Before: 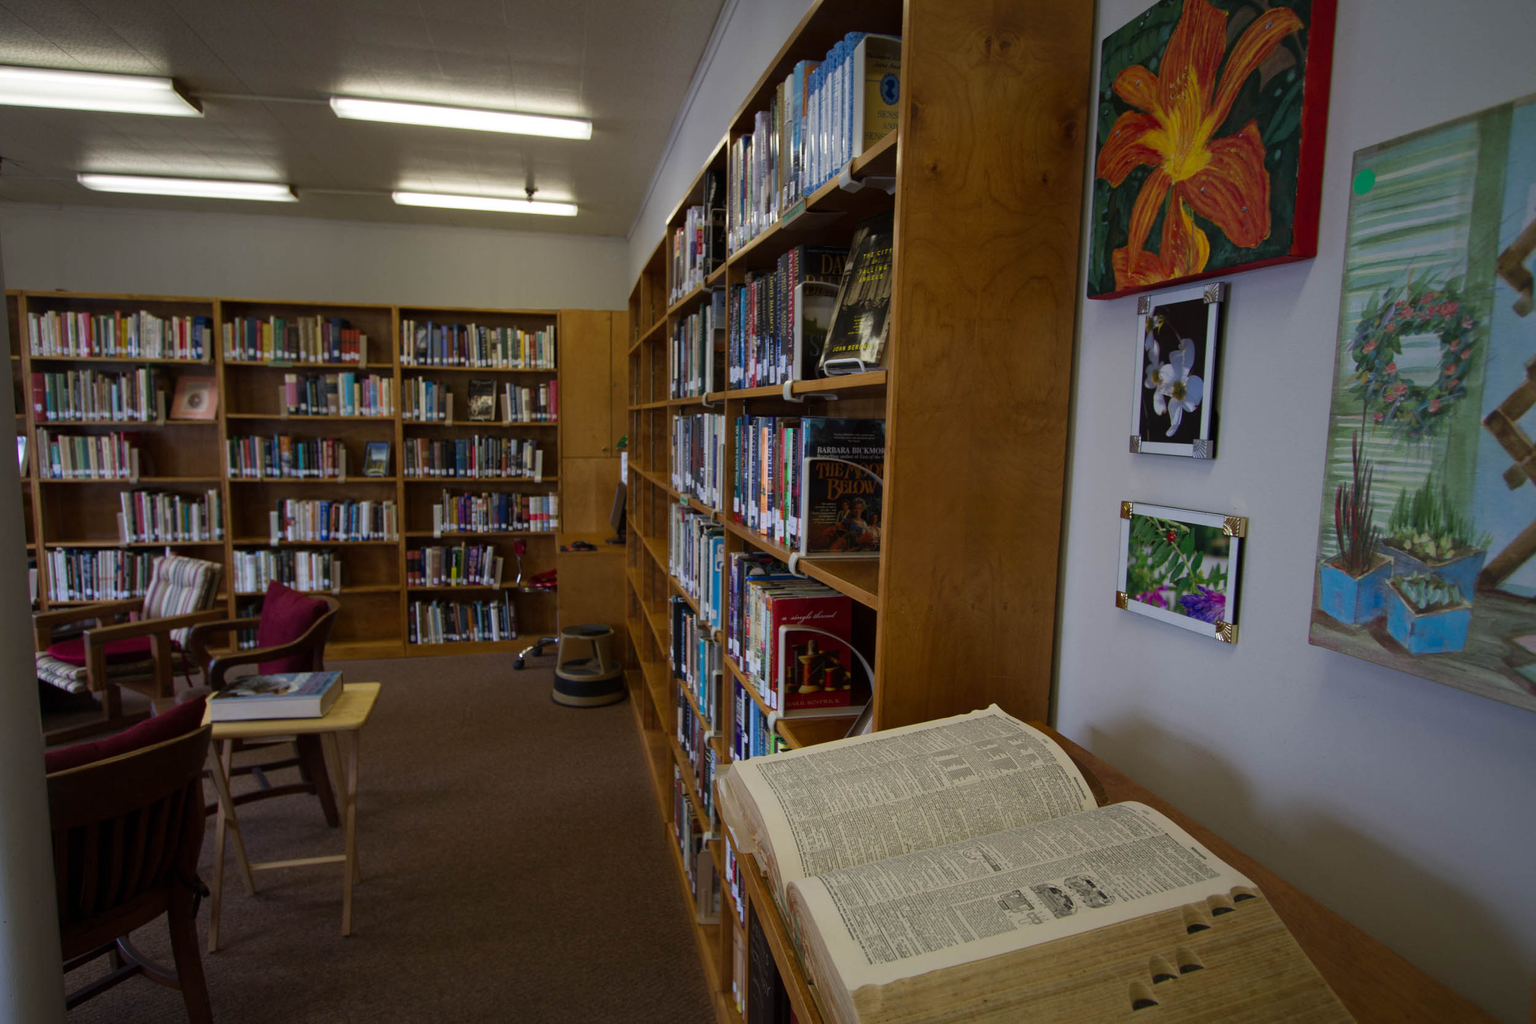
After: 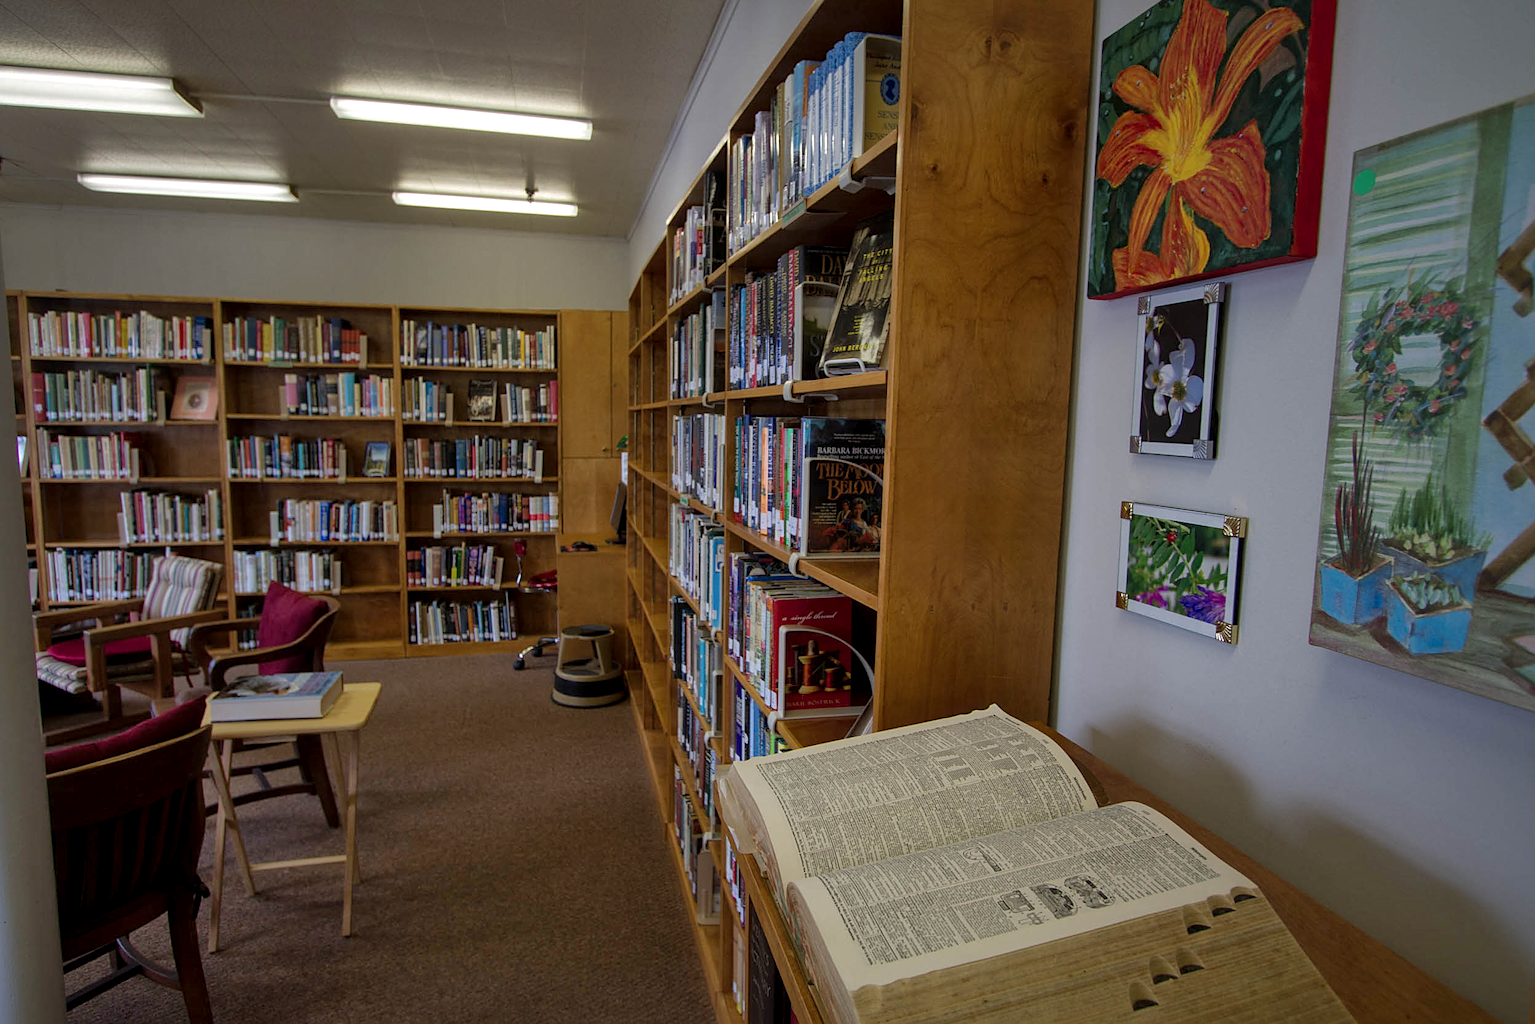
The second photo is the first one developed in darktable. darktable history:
local contrast: on, module defaults
sharpen: amount 0.493
shadows and highlights: shadows color adjustment 97.67%
